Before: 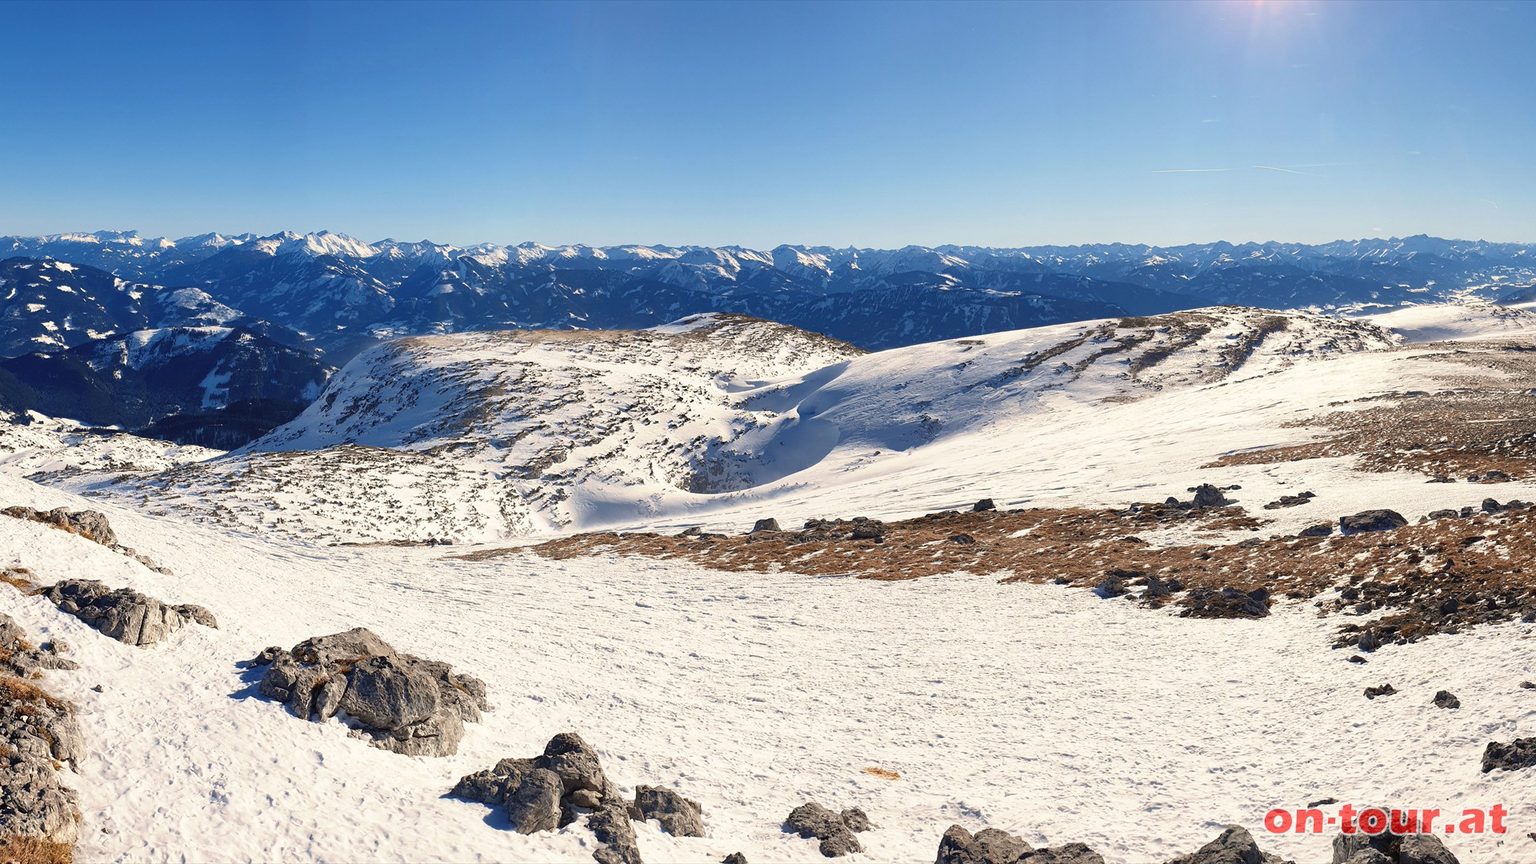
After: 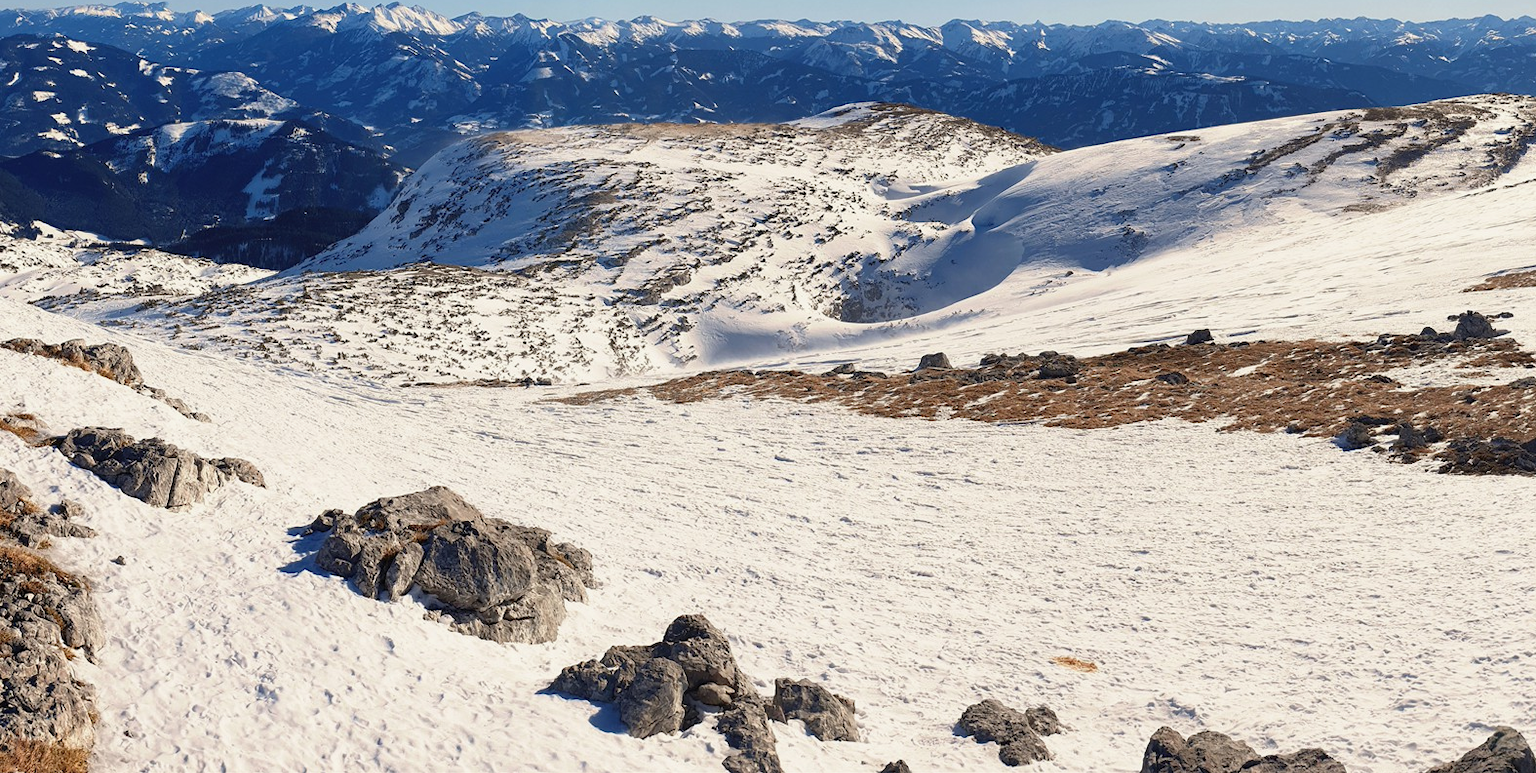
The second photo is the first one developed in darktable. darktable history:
exposure: exposure -0.116 EV, compensate exposure bias true, compensate highlight preservation false
crop: top 26.531%, right 17.959%
